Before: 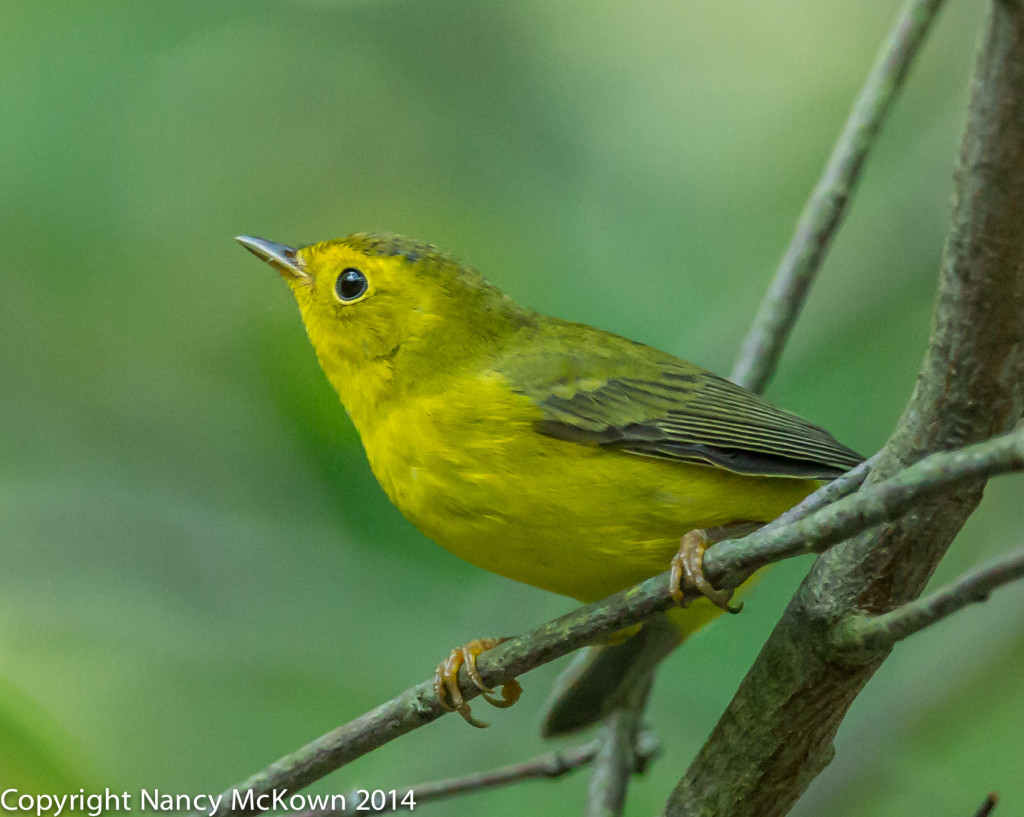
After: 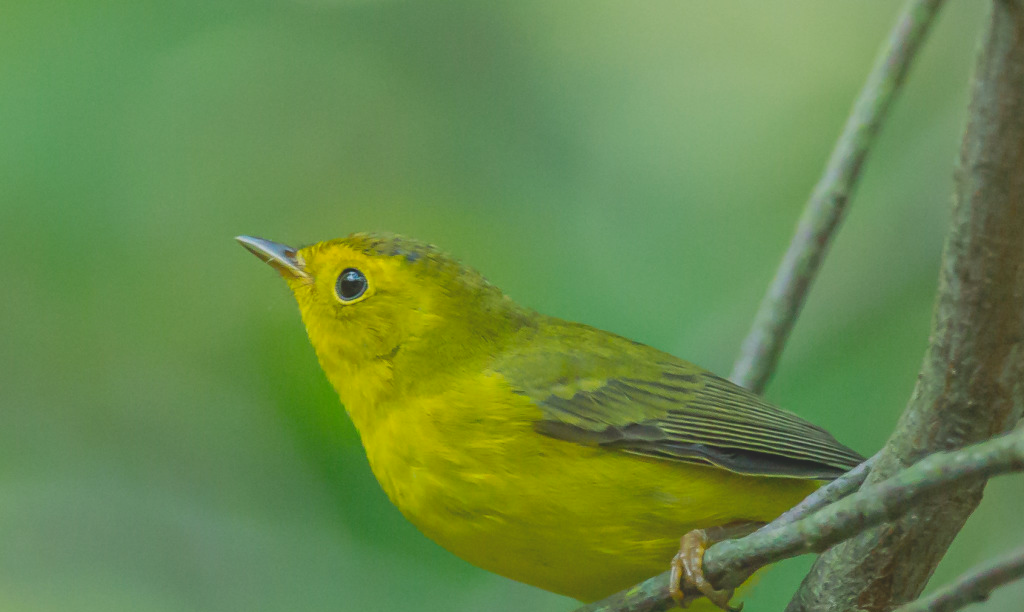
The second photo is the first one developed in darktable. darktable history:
contrast brightness saturation: contrast -0.293
crop: bottom 24.988%
exposure: black level correction 0, exposure 0.198 EV, compensate highlight preservation false
